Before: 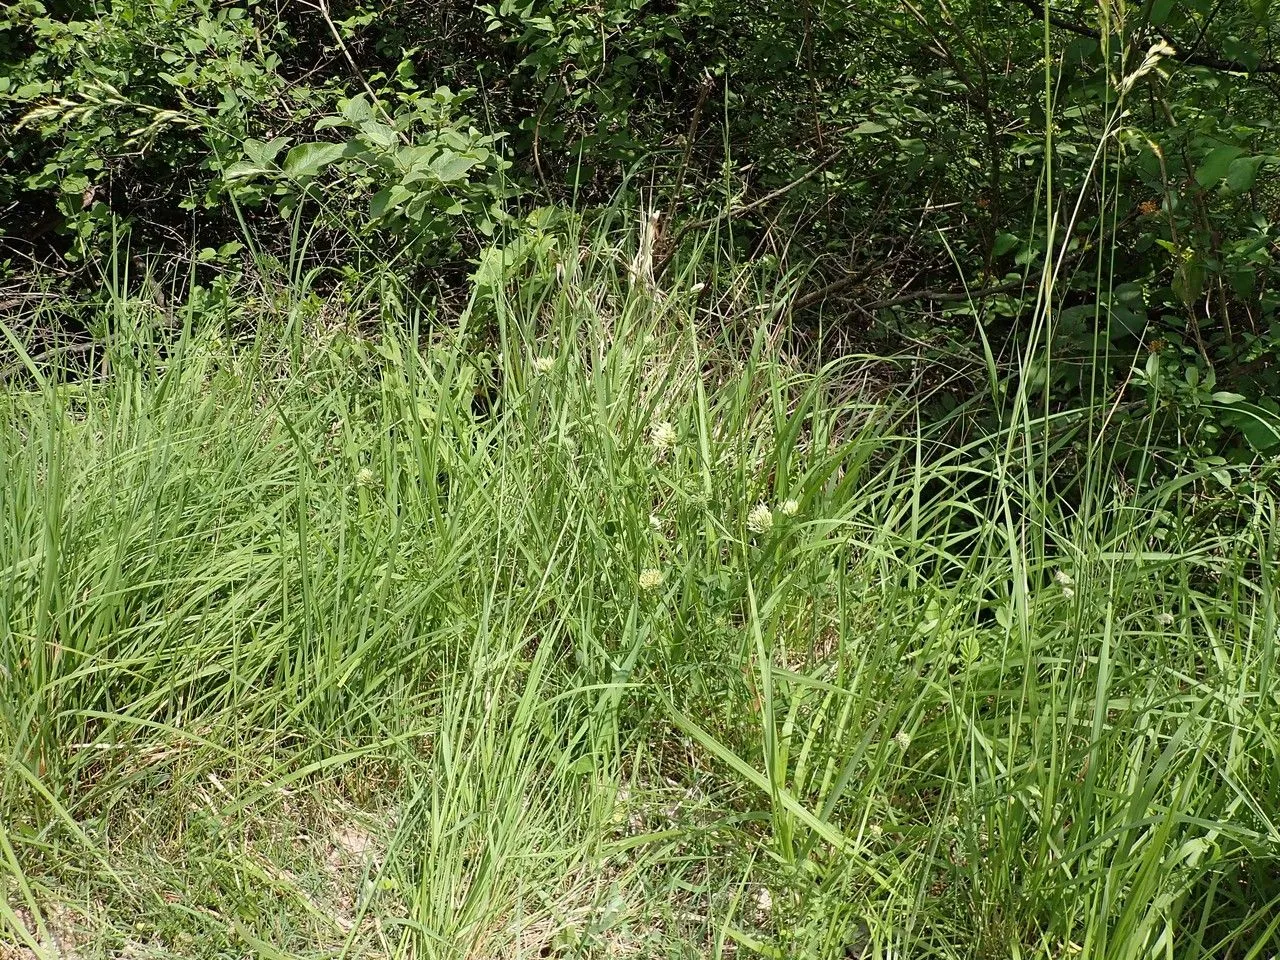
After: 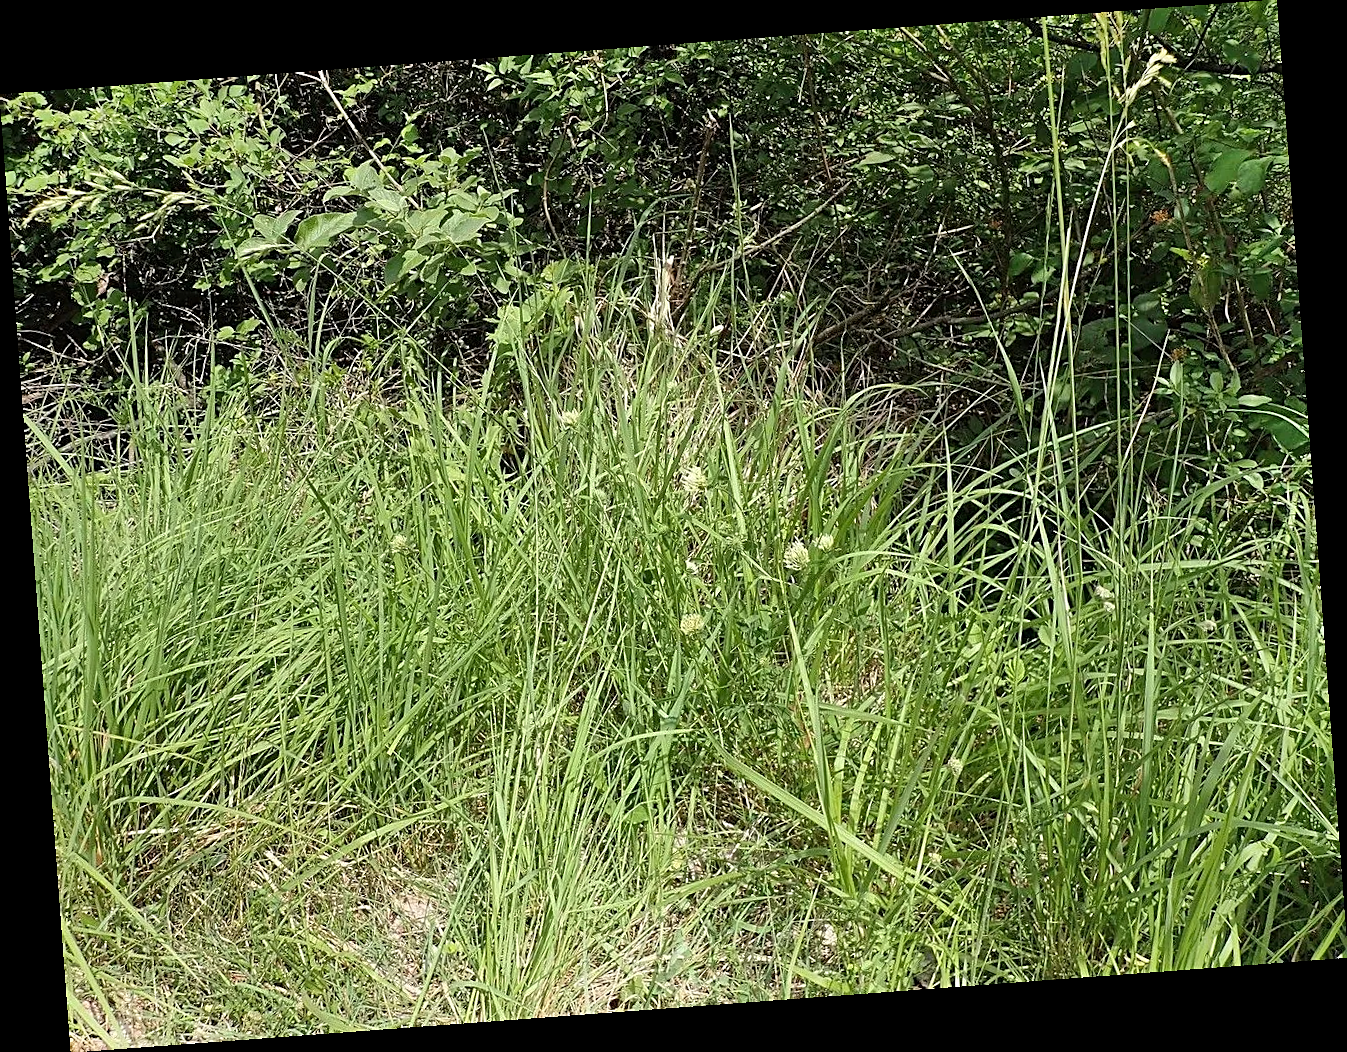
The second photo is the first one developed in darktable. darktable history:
rotate and perspective: rotation -4.25°, automatic cropping off
sharpen: on, module defaults
shadows and highlights: radius 118.69, shadows 42.21, highlights -61.56, soften with gaussian
